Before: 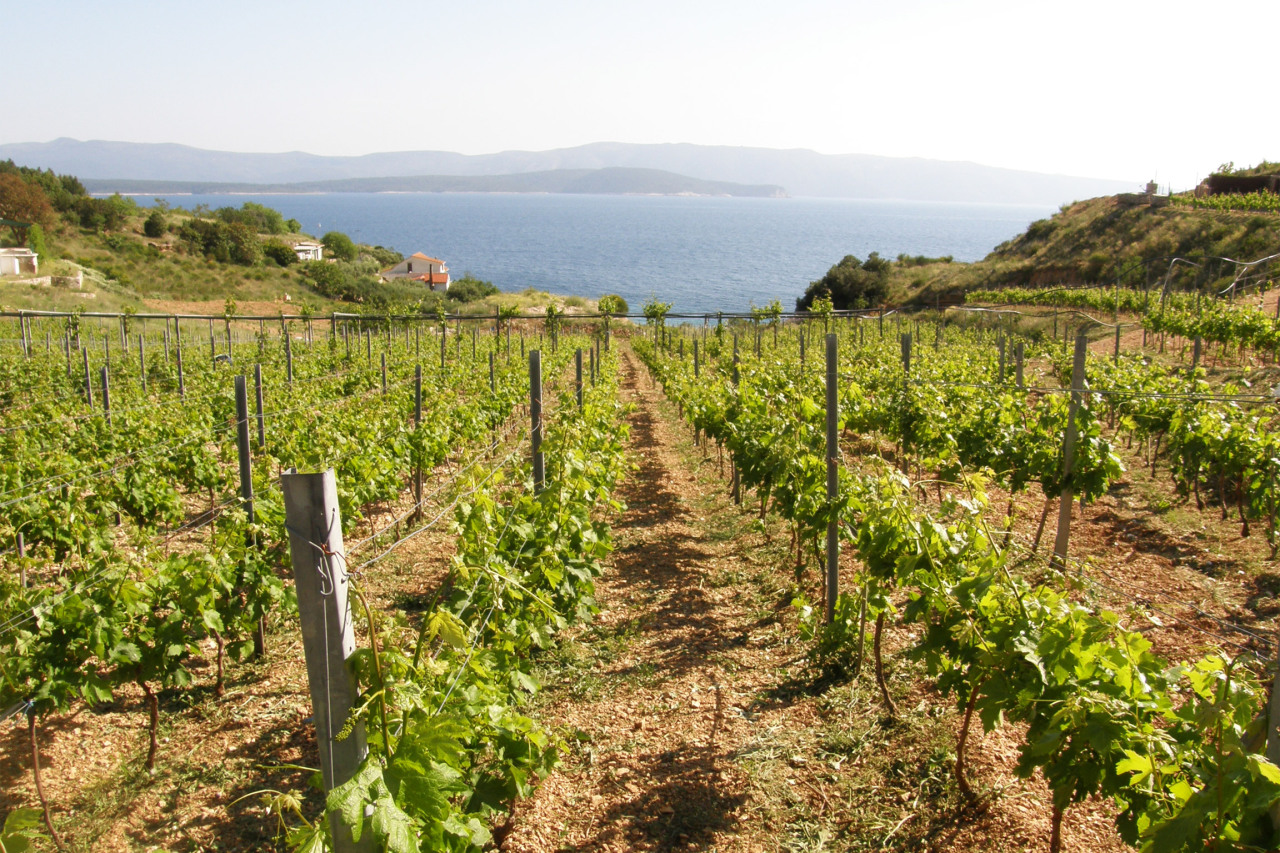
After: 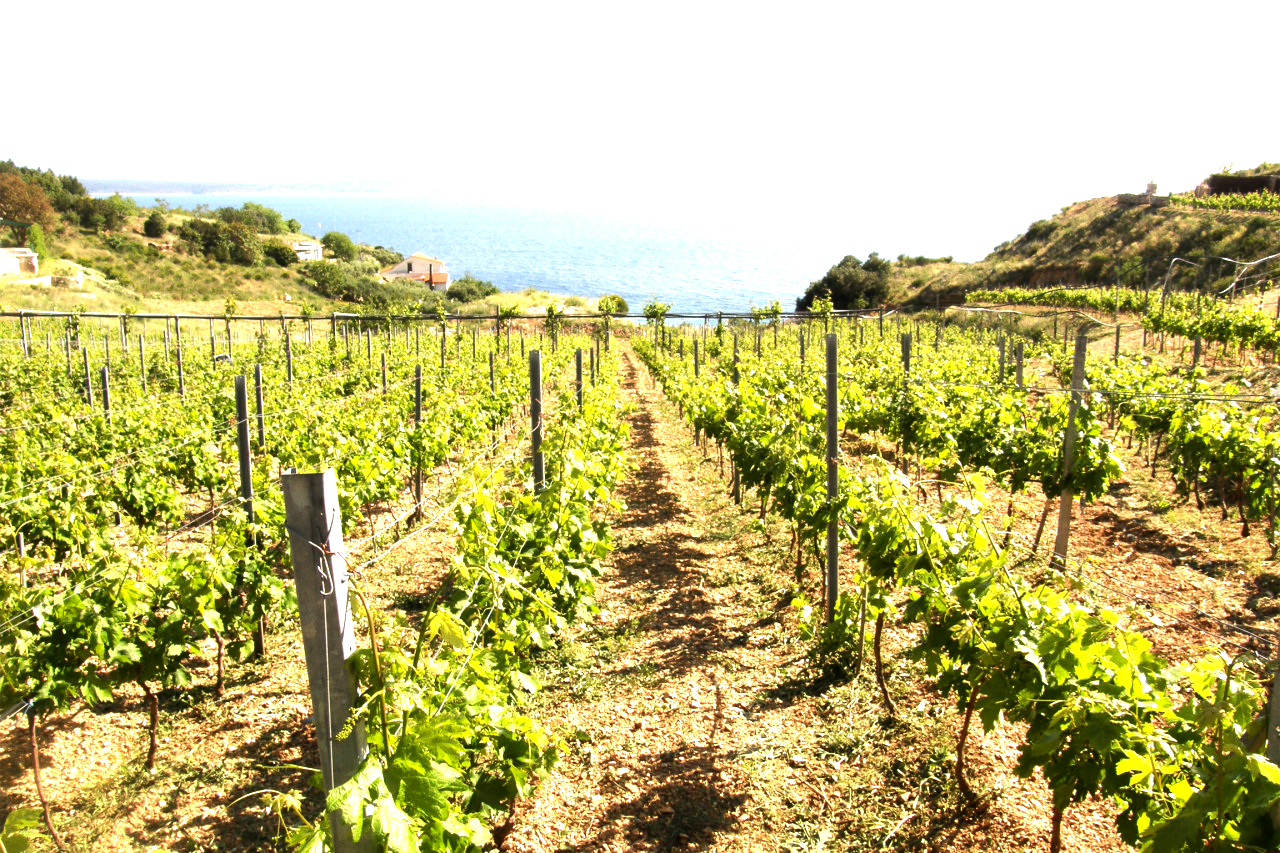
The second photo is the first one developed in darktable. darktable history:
tone equalizer: -8 EV -0.75 EV, -7 EV -0.7 EV, -6 EV -0.6 EV, -5 EV -0.4 EV, -3 EV 0.4 EV, -2 EV 0.6 EV, -1 EV 0.7 EV, +0 EV 0.75 EV, edges refinement/feathering 500, mask exposure compensation -1.57 EV, preserve details no
exposure: black level correction 0.001, exposure 0.675 EV, compensate highlight preservation false
base curve: curves: ch0 [(0, 0) (0.472, 0.455) (1, 1)], preserve colors none
